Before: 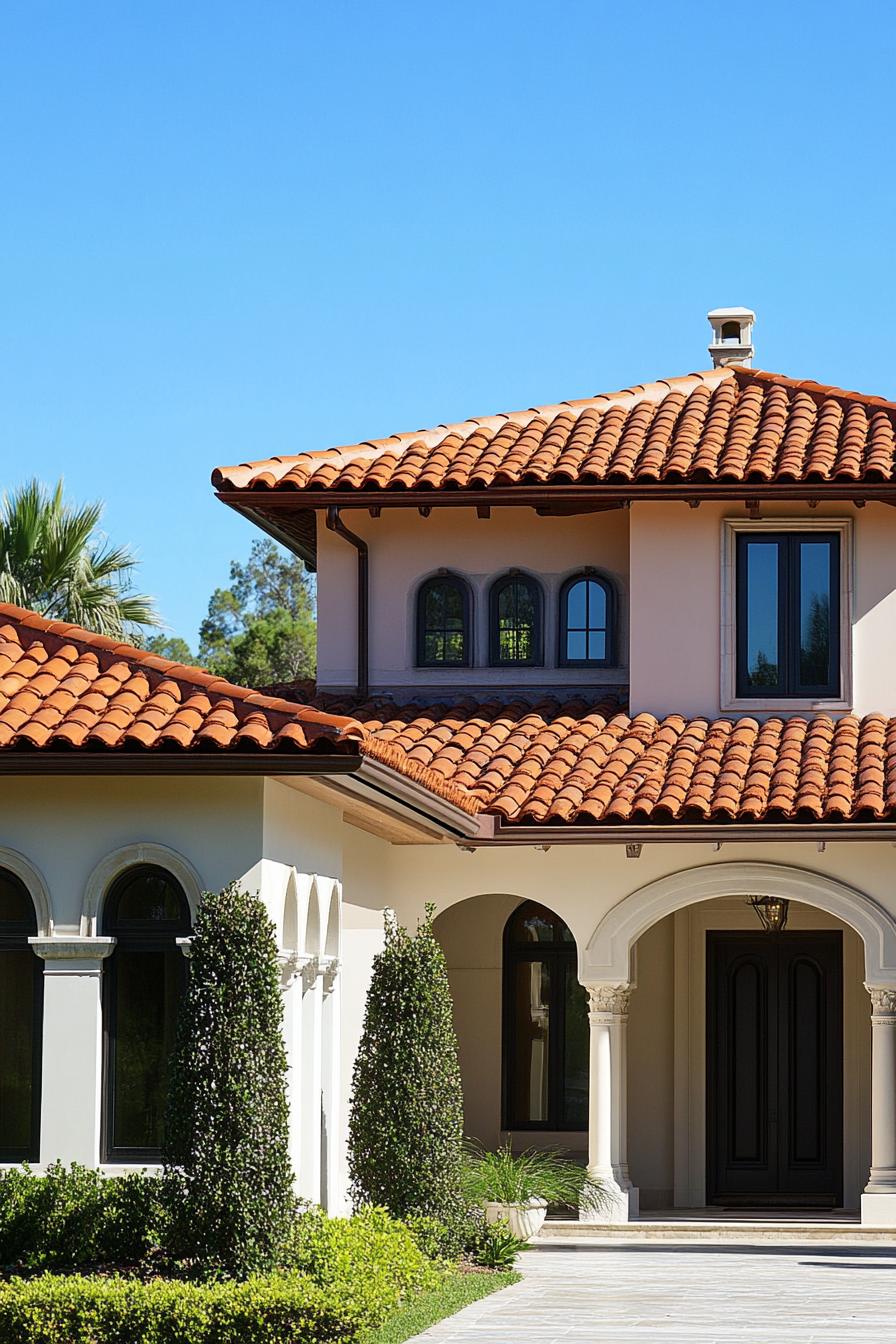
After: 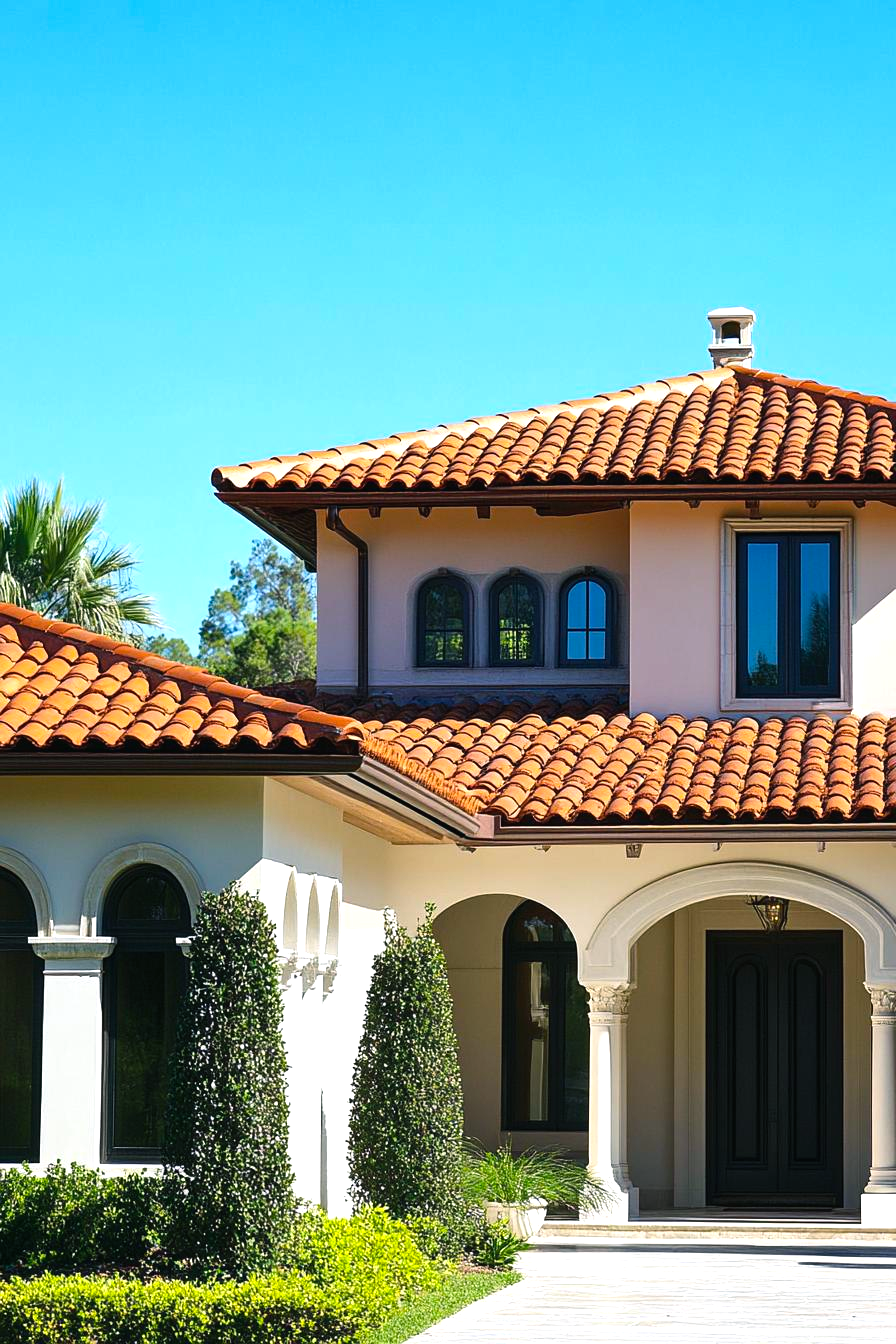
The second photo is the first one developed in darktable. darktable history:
color balance rgb: power › luminance -7.611%, power › chroma 1.094%, power › hue 216.7°, global offset › hue 171.06°, linear chroma grading › global chroma 18.575%, perceptual saturation grading › global saturation 3.254%
exposure: black level correction -0.002, exposure 0.538 EV, compensate exposure bias true, compensate highlight preservation false
